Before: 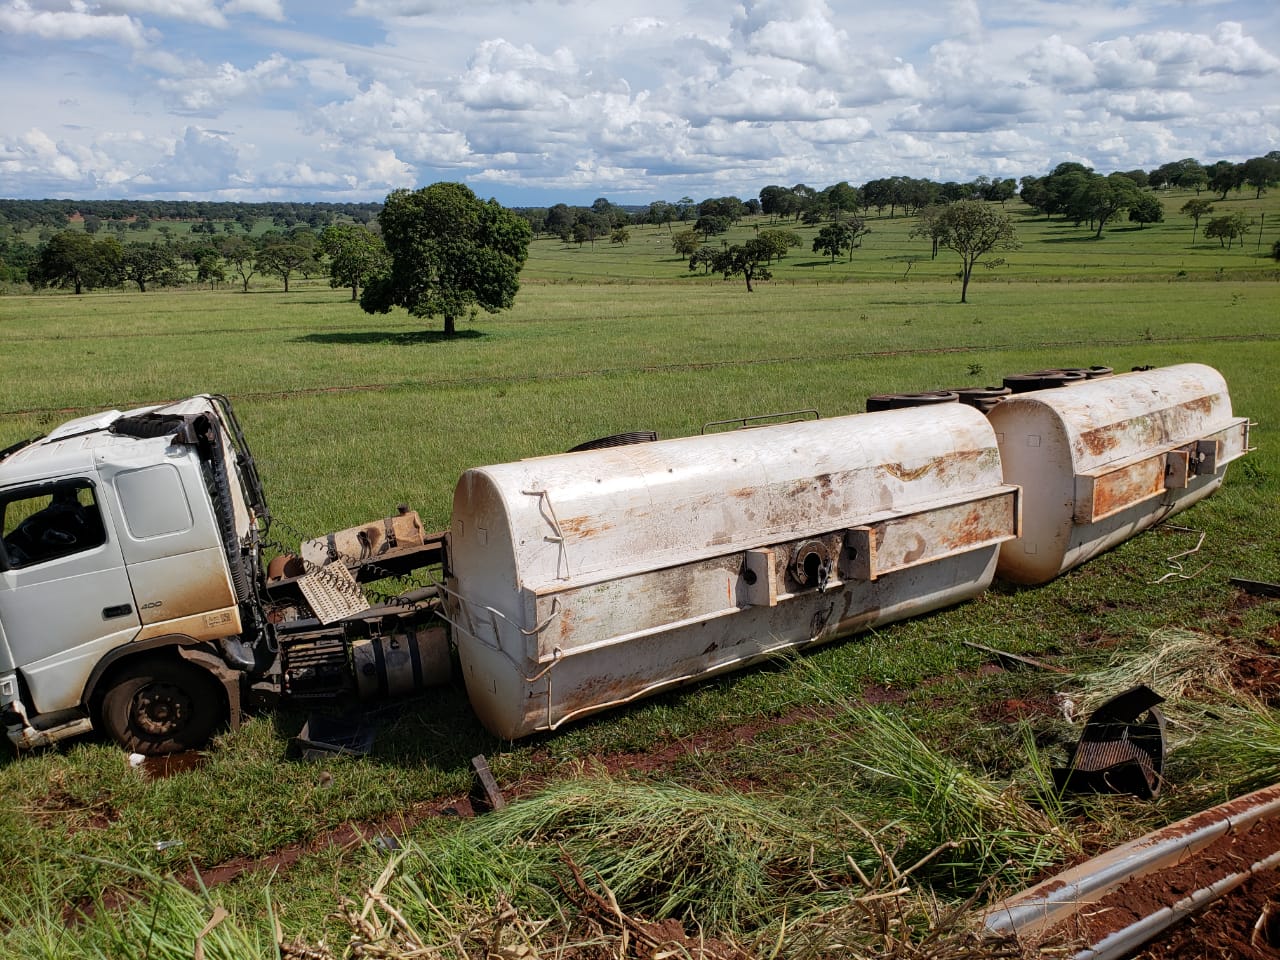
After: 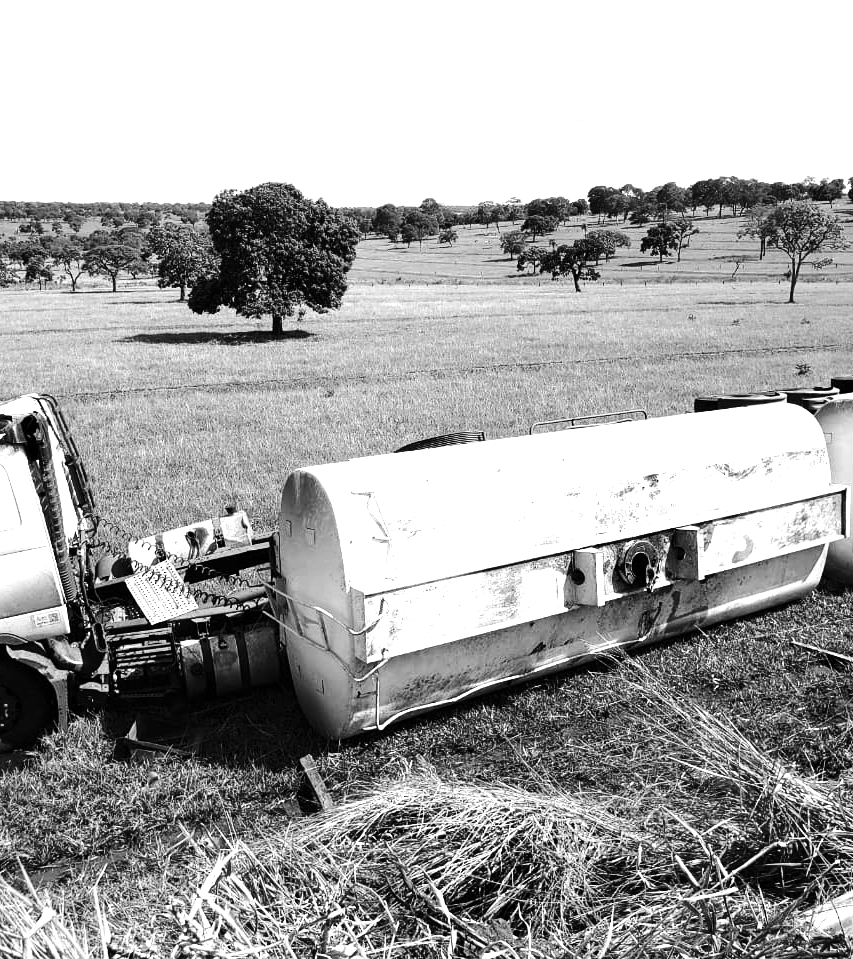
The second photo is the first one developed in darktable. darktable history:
color calibration: output gray [0.21, 0.42, 0.37, 0], illuminant Planckian (black body), x 0.378, y 0.374, temperature 4072.68 K
color correction: highlights b* 0.009
shadows and highlights: shadows -9.76, white point adjustment 1.51, highlights 9.13
crop and rotate: left 13.441%, right 19.902%
exposure: compensate exposure bias true, compensate highlight preservation false
base curve: curves: ch0 [(0, 0) (0.028, 0.03) (0.121, 0.232) (0.46, 0.748) (0.859, 0.968) (1, 1)], preserve colors none
levels: levels [0, 0.394, 0.787]
